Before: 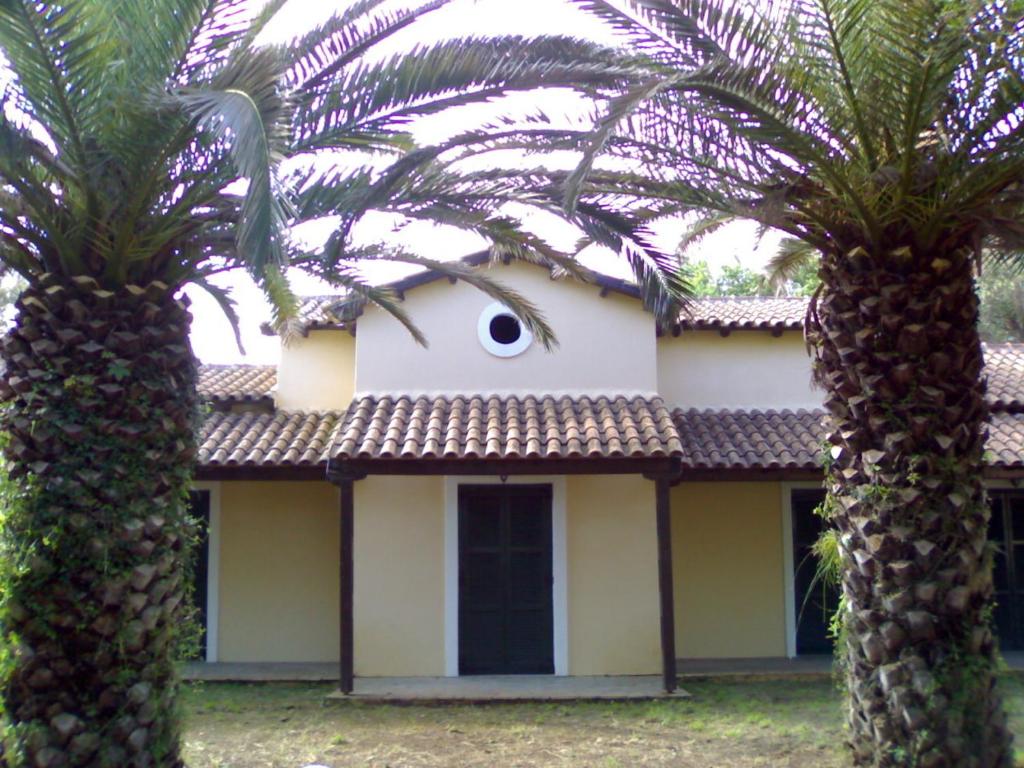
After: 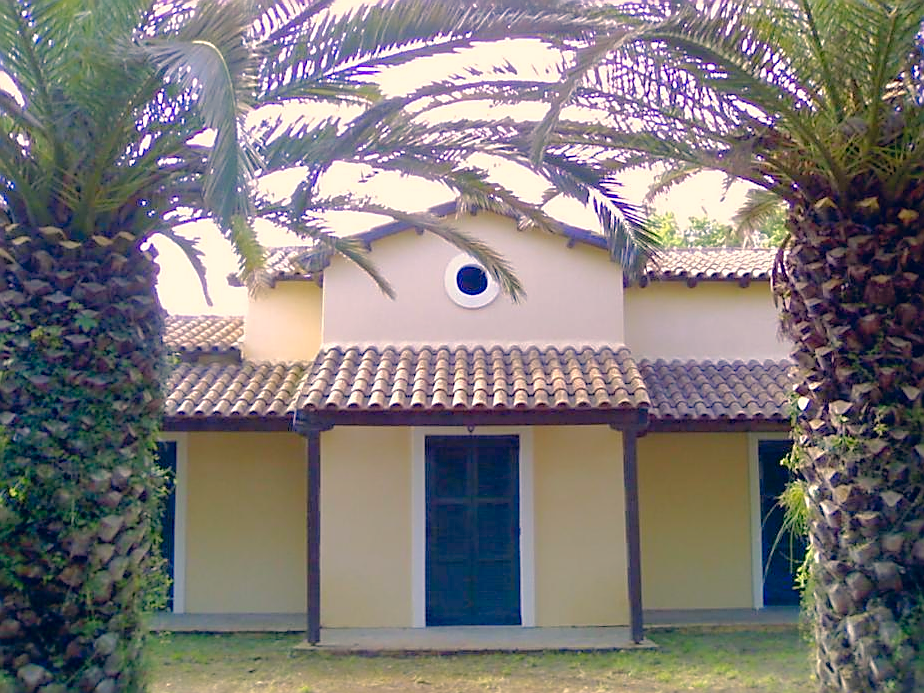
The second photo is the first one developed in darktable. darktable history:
tone curve: curves: ch0 [(0, 0) (0.004, 0.008) (0.077, 0.156) (0.169, 0.29) (0.774, 0.774) (1, 1)], color space Lab, linked channels, preserve colors none
crop: left 3.305%, top 6.436%, right 6.389%, bottom 3.258%
color correction: highlights a* 10.32, highlights b* 14.66, shadows a* -9.59, shadows b* -15.02
sharpen: radius 1.4, amount 1.25, threshold 0.7
